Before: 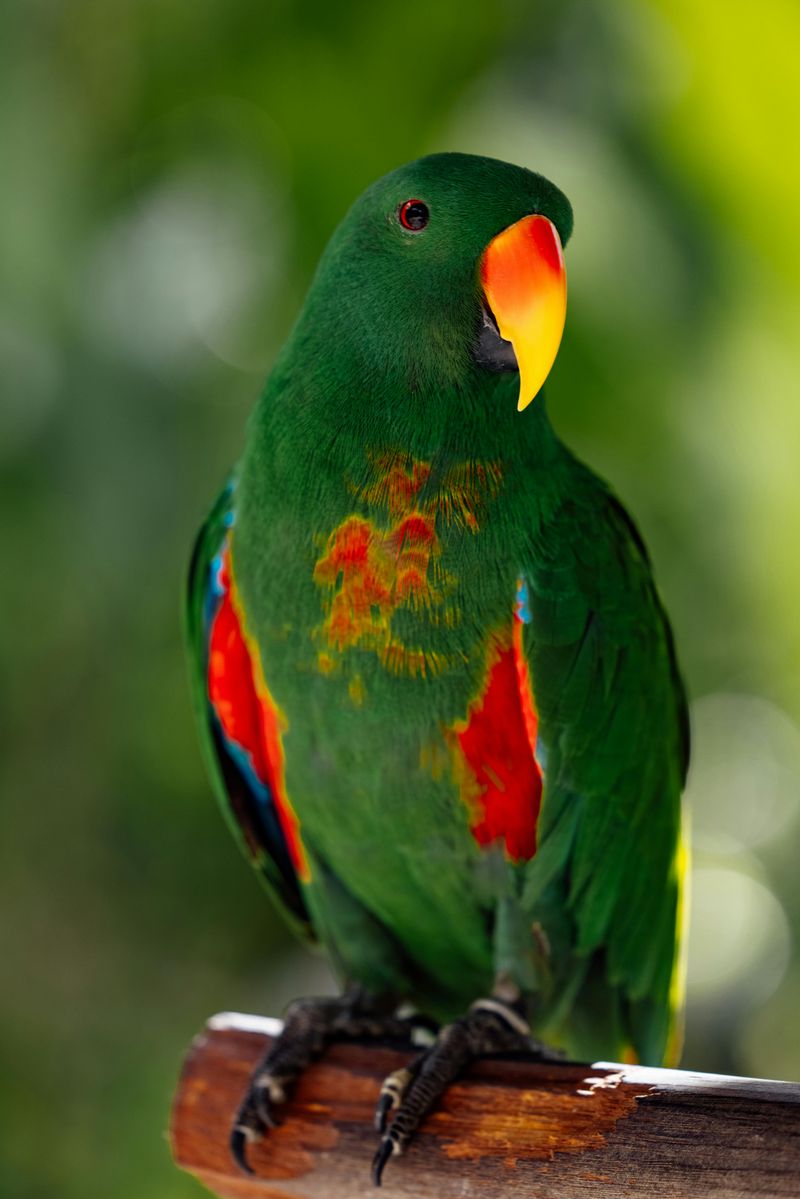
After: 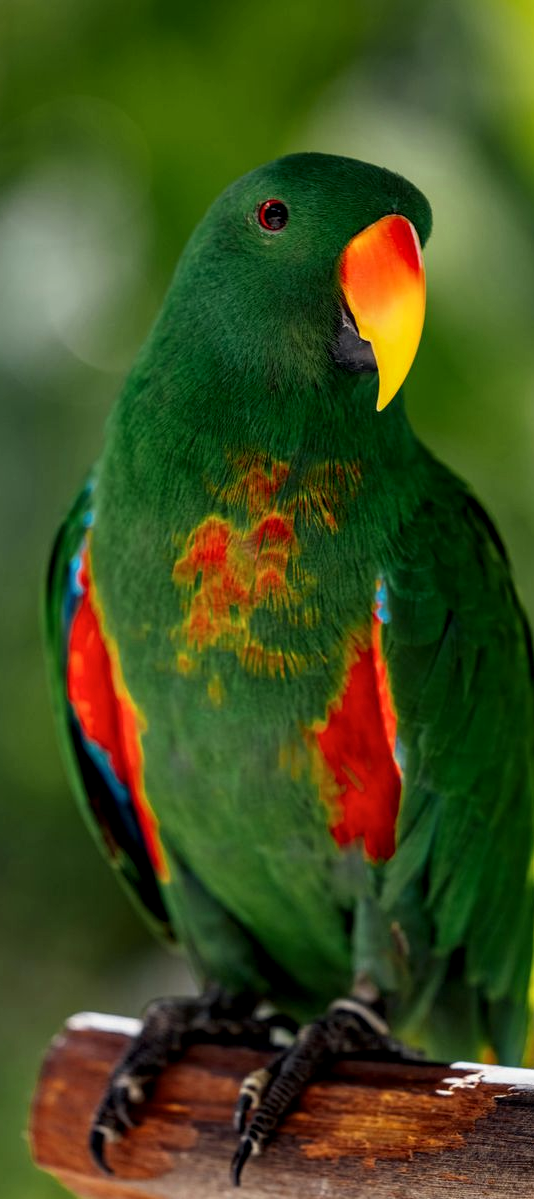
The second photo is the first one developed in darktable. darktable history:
crop and rotate: left 17.732%, right 15.423%
local contrast: on, module defaults
